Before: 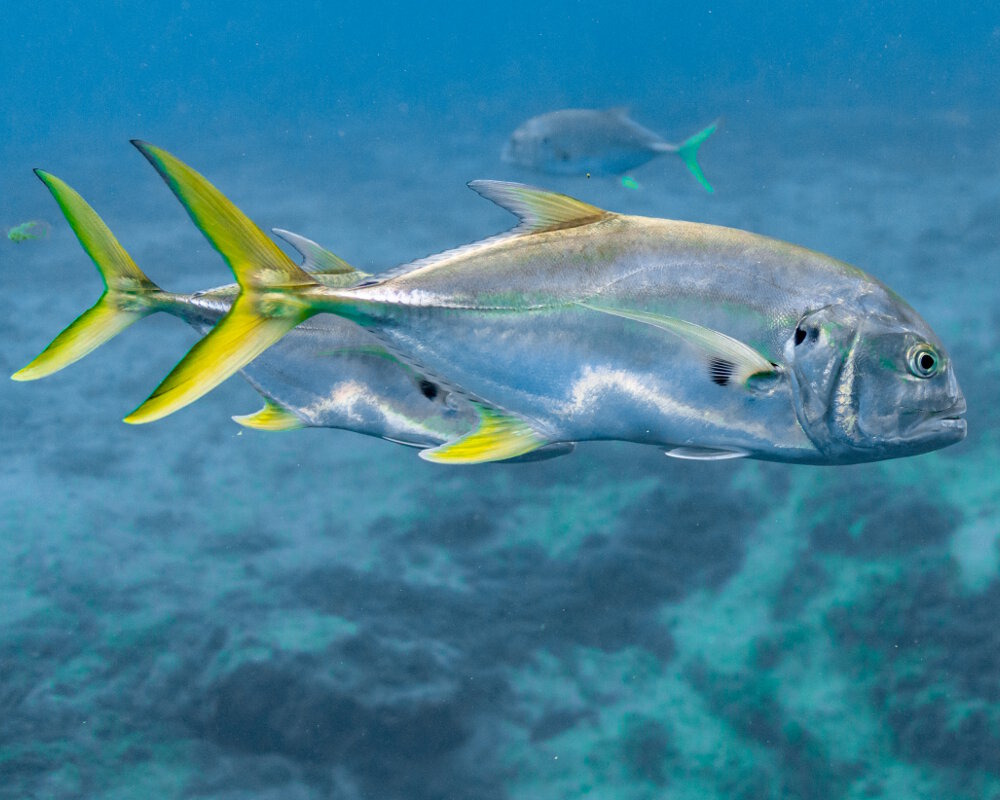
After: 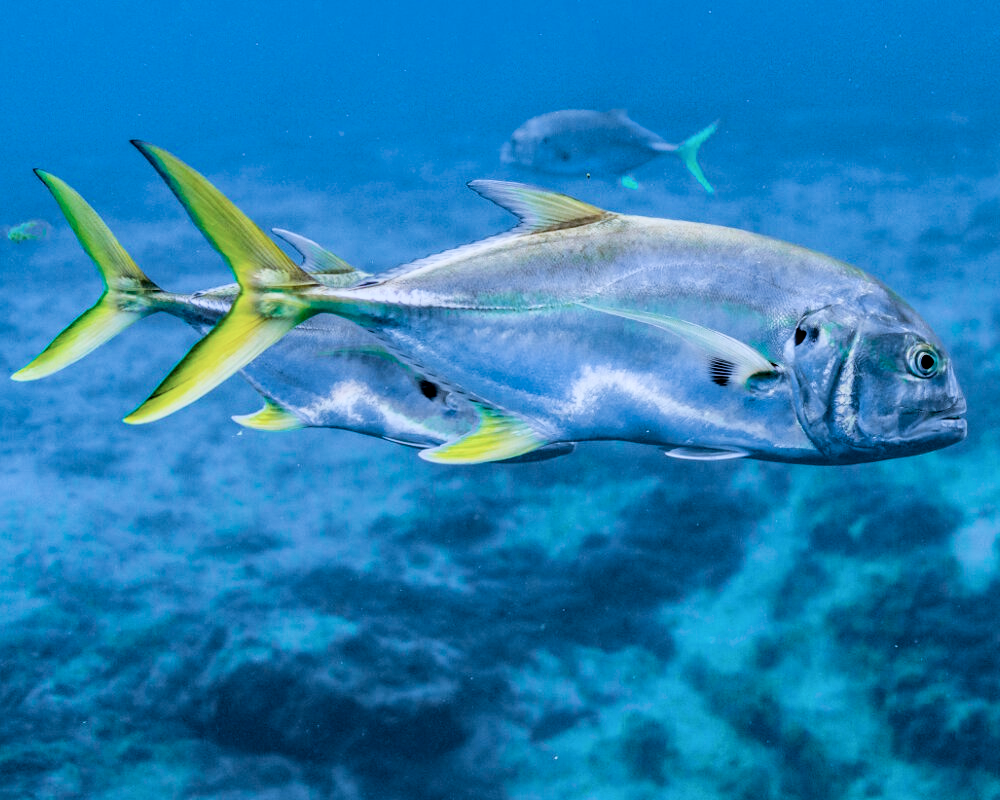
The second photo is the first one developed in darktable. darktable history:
contrast brightness saturation: contrast 0.076, saturation 0.021
local contrast: on, module defaults
filmic rgb: black relative exposure -5.11 EV, white relative exposure 3.96 EV, hardness 2.89, contrast 1.299, highlights saturation mix -29.68%
color calibration: illuminant custom, x 0.391, y 0.392, temperature 3864.45 K
